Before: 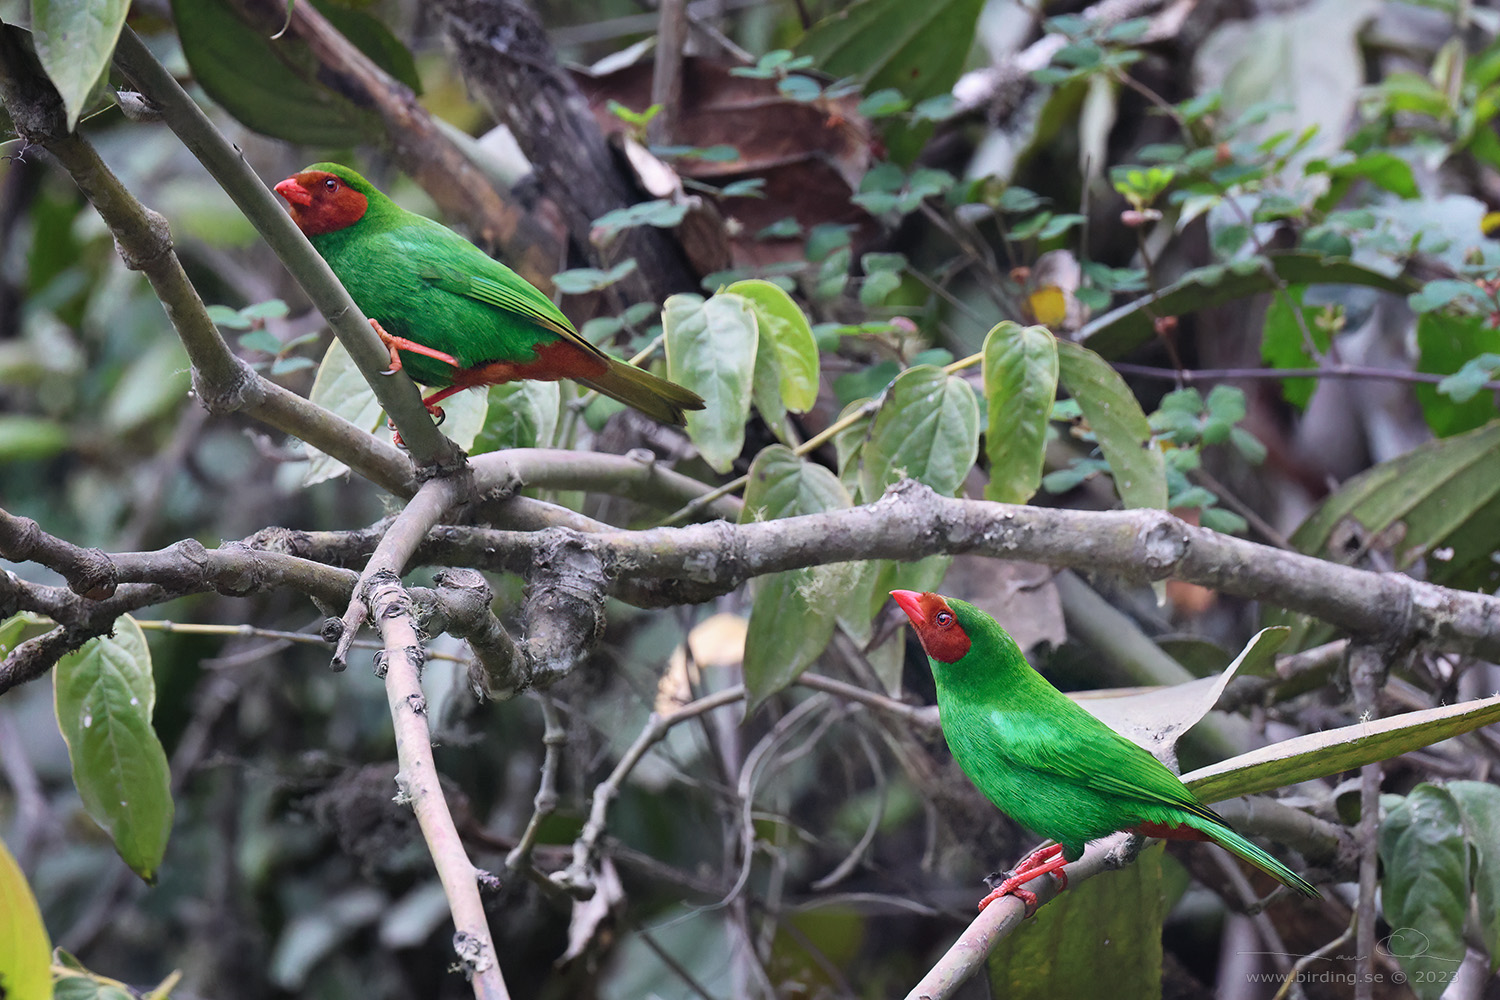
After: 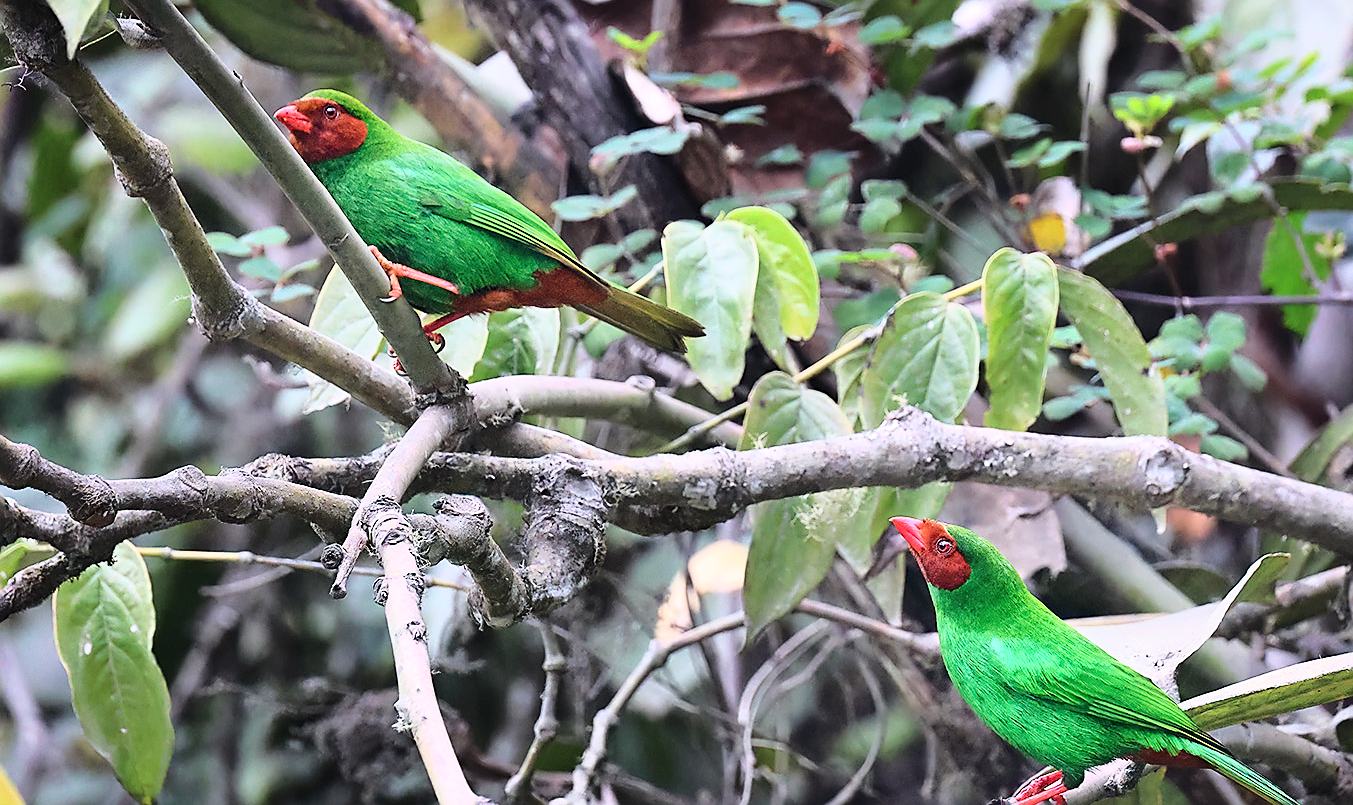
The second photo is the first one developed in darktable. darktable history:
base curve: curves: ch0 [(0, 0) (0.028, 0.03) (0.121, 0.232) (0.46, 0.748) (0.859, 0.968) (1, 1)]
crop: top 7.397%, right 9.75%, bottom 12.056%
sharpen: radius 1.362, amount 1.244, threshold 0.789
